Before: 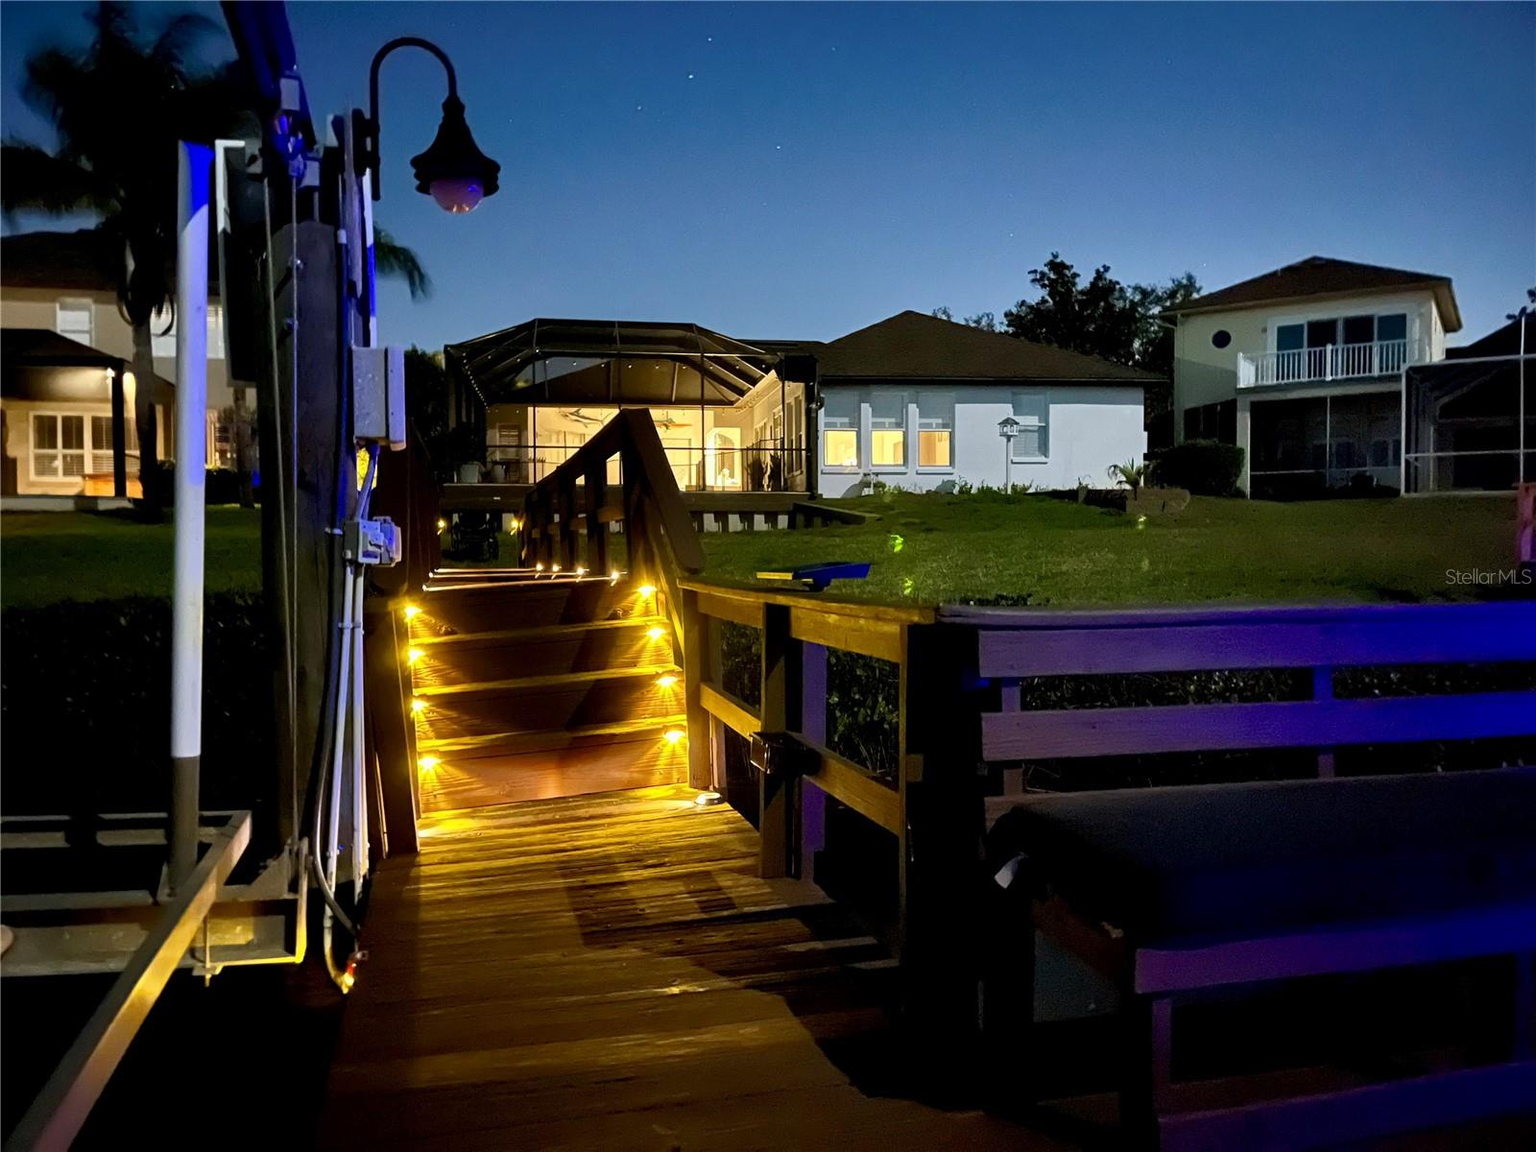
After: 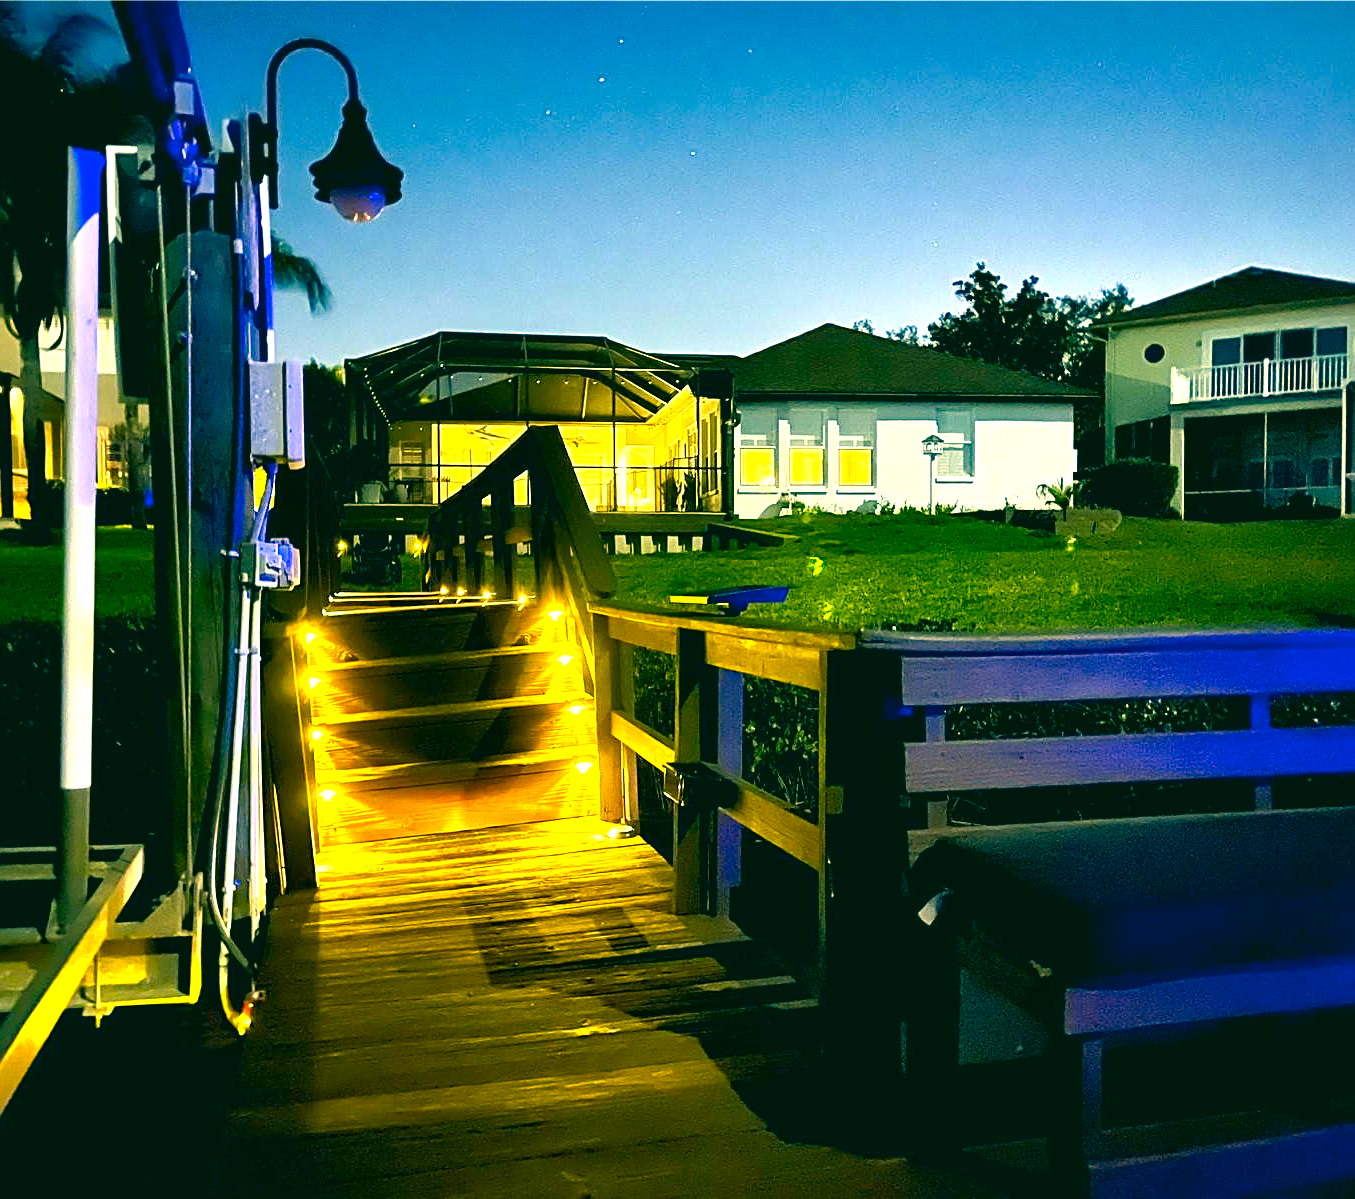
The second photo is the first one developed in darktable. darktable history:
local contrast: mode bilateral grid, contrast 25, coarseness 50, detail 122%, midtone range 0.2
crop: left 7.403%, right 7.856%
exposure: black level correction 0, exposure 1.354 EV, compensate exposure bias true, compensate highlight preservation false
color correction: highlights a* 1.82, highlights b* 34.57, shadows a* -36.55, shadows b* -5.49
sharpen: on, module defaults
contrast brightness saturation: contrast 0.042, saturation 0.151
tone equalizer: -8 EV 0.069 EV, edges refinement/feathering 500, mask exposure compensation -1.57 EV, preserve details guided filter
